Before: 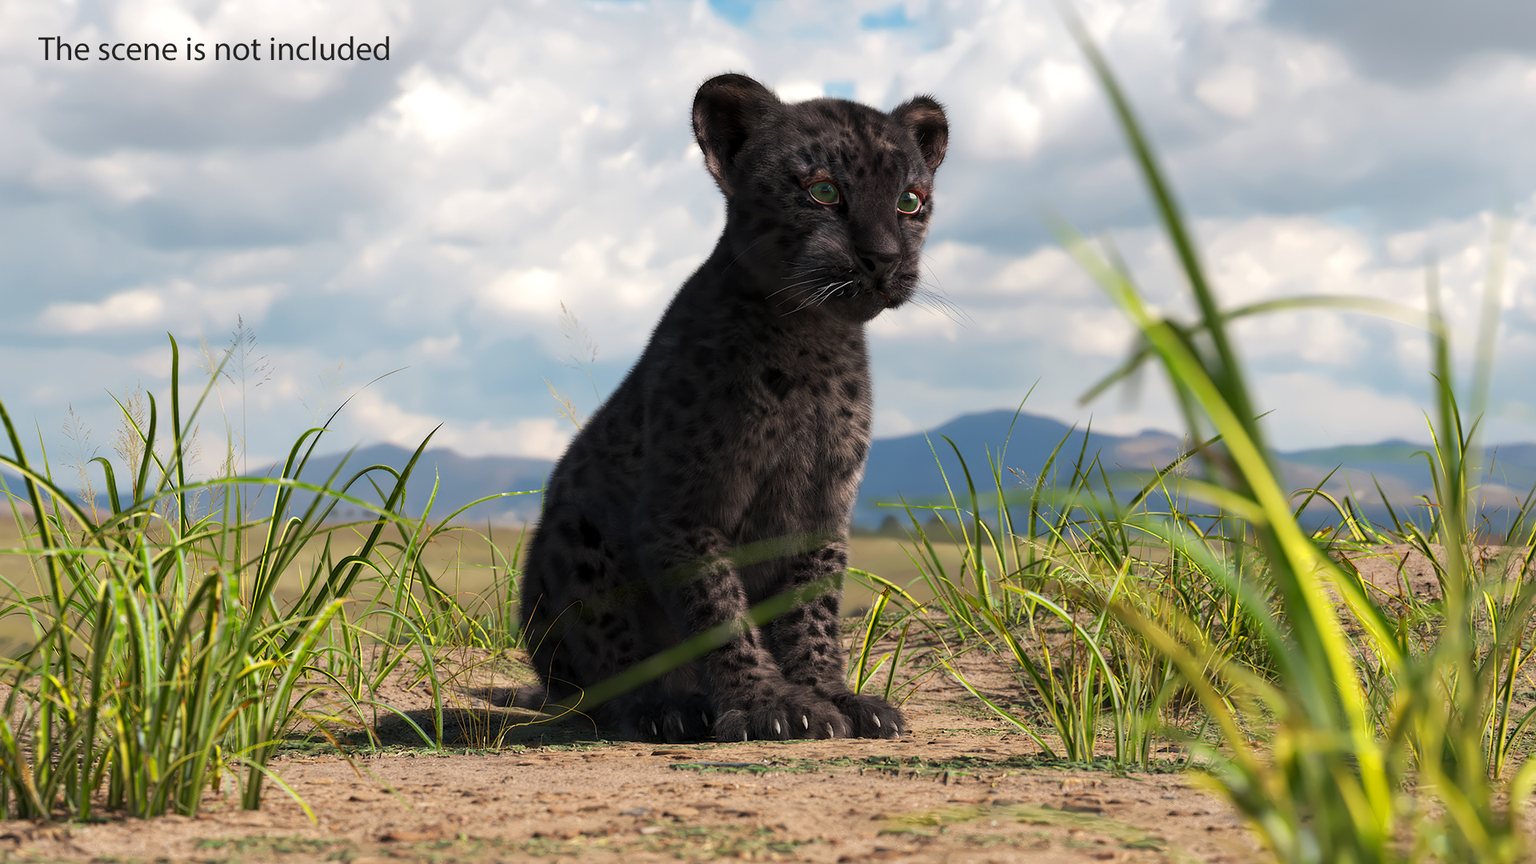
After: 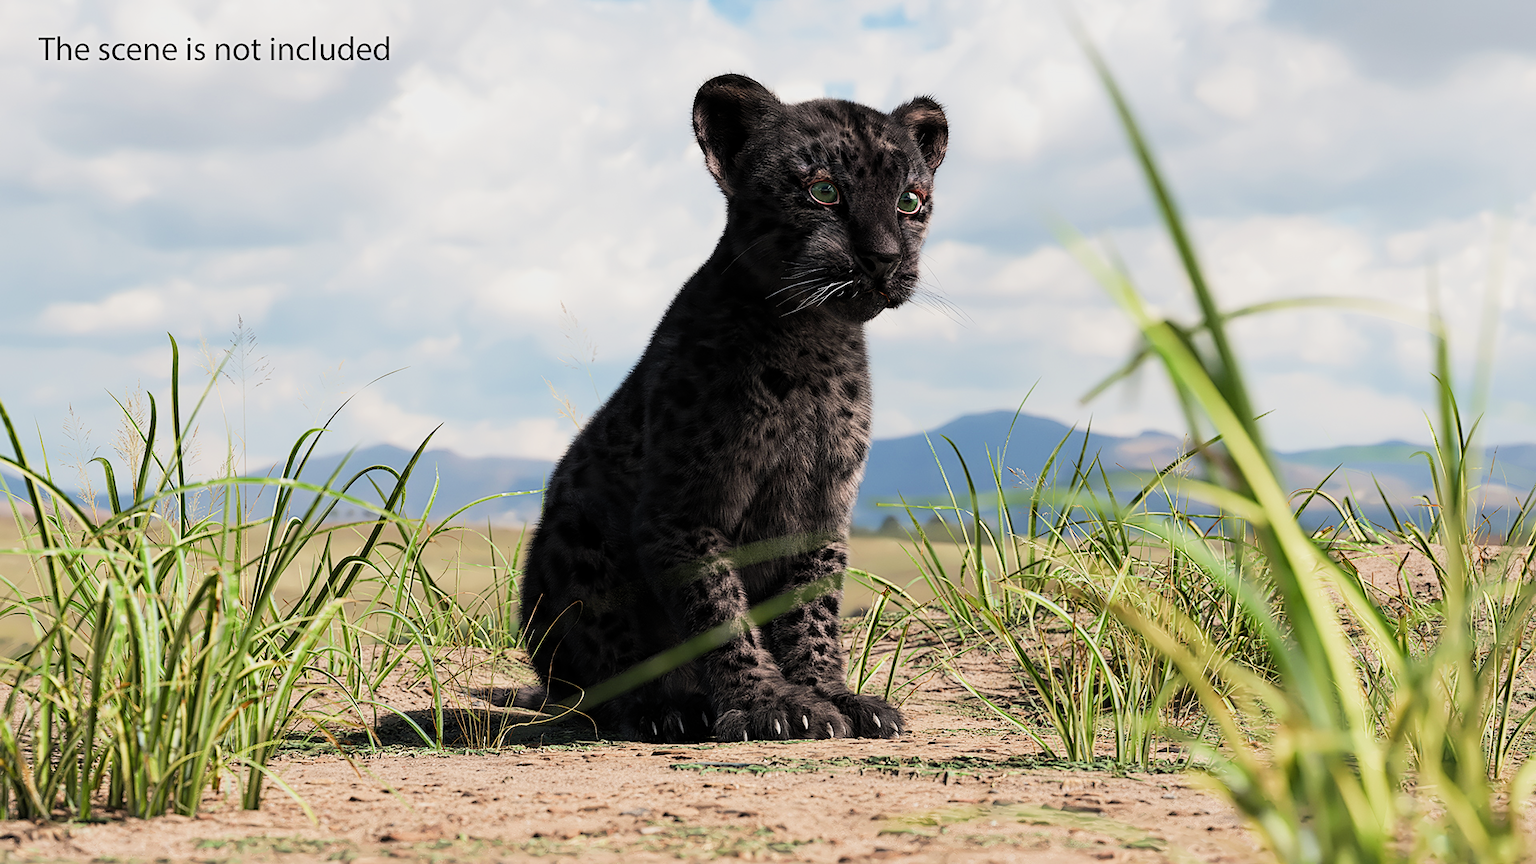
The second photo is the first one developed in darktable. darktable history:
contrast brightness saturation: contrast 0.146, brightness 0.054
exposure: black level correction 0.001, exposure 0.499 EV, compensate exposure bias true, compensate highlight preservation false
sharpen: on, module defaults
filmic rgb: black relative exposure -7.8 EV, white relative exposure 4.27 EV, threshold 5.99 EV, hardness 3.89, add noise in highlights 0, color science v3 (2019), use custom middle-gray values true, contrast in highlights soft, enable highlight reconstruction true
